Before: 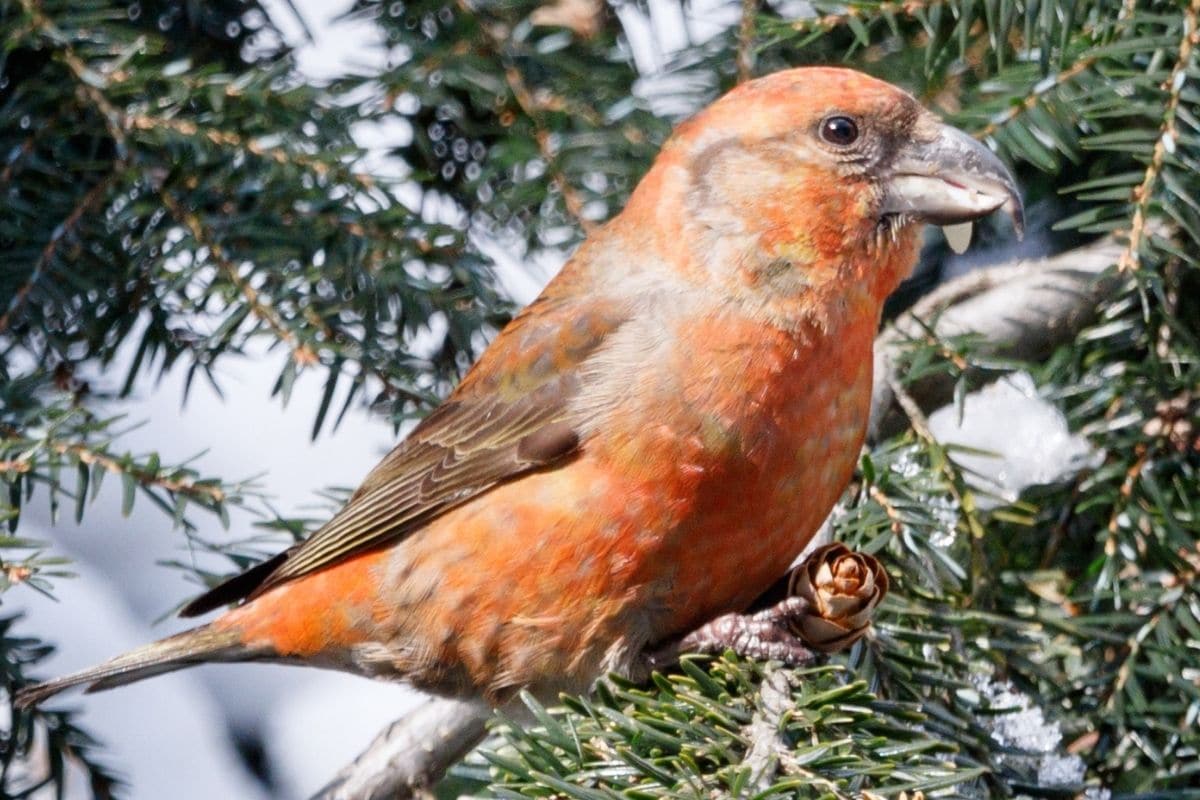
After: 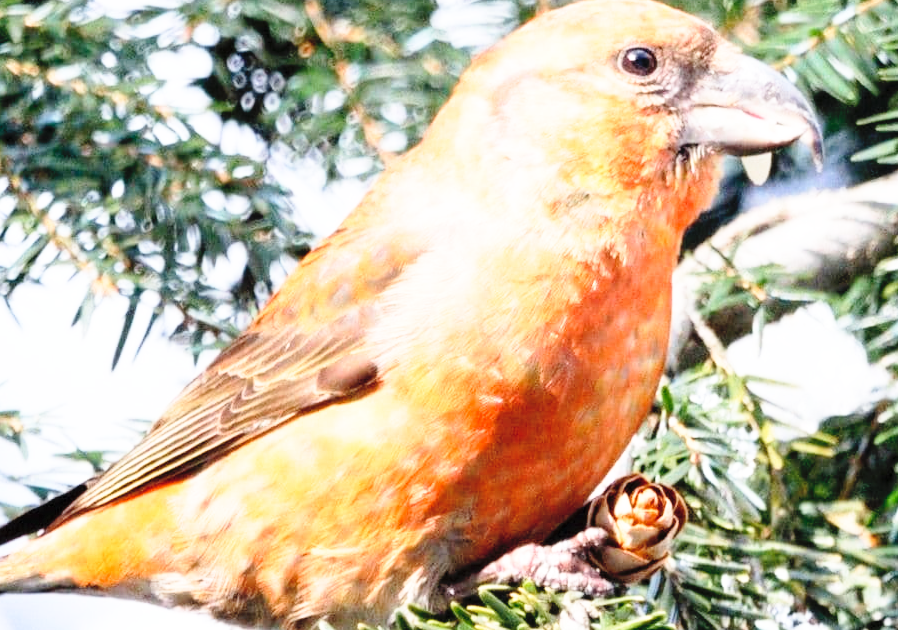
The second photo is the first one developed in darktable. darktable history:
contrast brightness saturation: contrast 0.14, brightness 0.21
shadows and highlights: radius 334.93, shadows 63.48, highlights 6.06, compress 87.7%, highlights color adjustment 39.73%, soften with gaussian
base curve: curves: ch0 [(0, 0) (0.012, 0.01) (0.073, 0.168) (0.31, 0.711) (0.645, 0.957) (1, 1)], preserve colors none
crop: left 16.768%, top 8.653%, right 8.362%, bottom 12.485%
